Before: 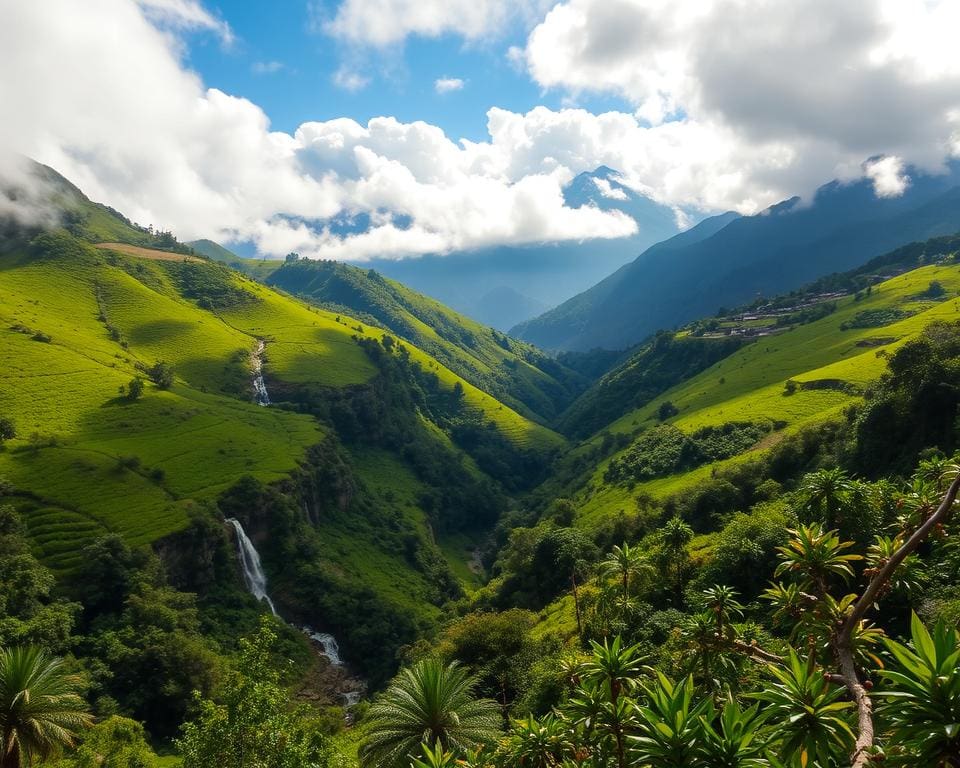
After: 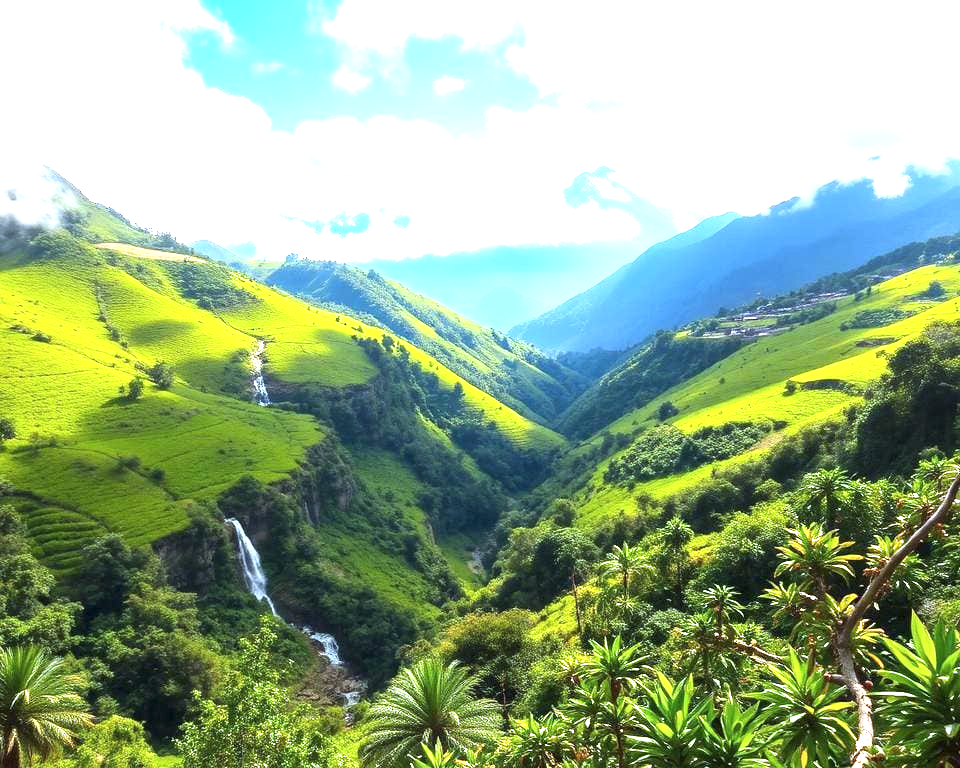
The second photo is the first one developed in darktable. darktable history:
white balance: red 0.926, green 1.003, blue 1.133
exposure: exposure 2 EV, compensate exposure bias true, compensate highlight preservation false
contrast brightness saturation: contrast 0.01, saturation -0.05
tone curve: curves: ch0 [(0, 0) (0.265, 0.253) (0.732, 0.751) (1, 1)], color space Lab, linked channels, preserve colors none
rotate and perspective: automatic cropping off
